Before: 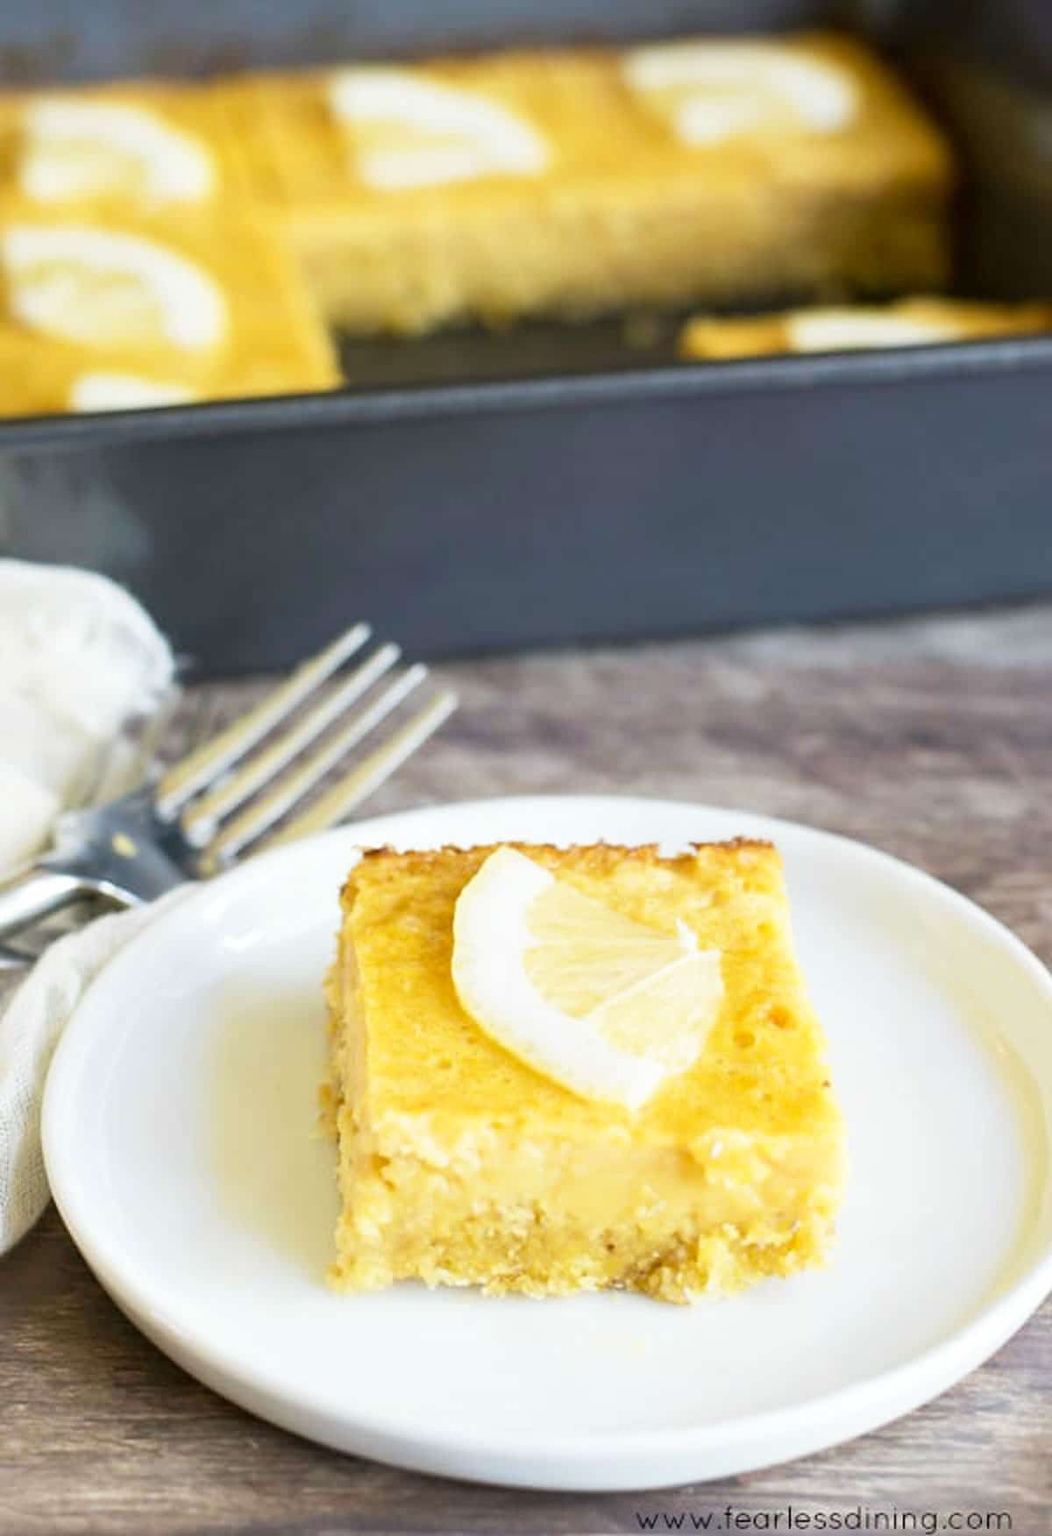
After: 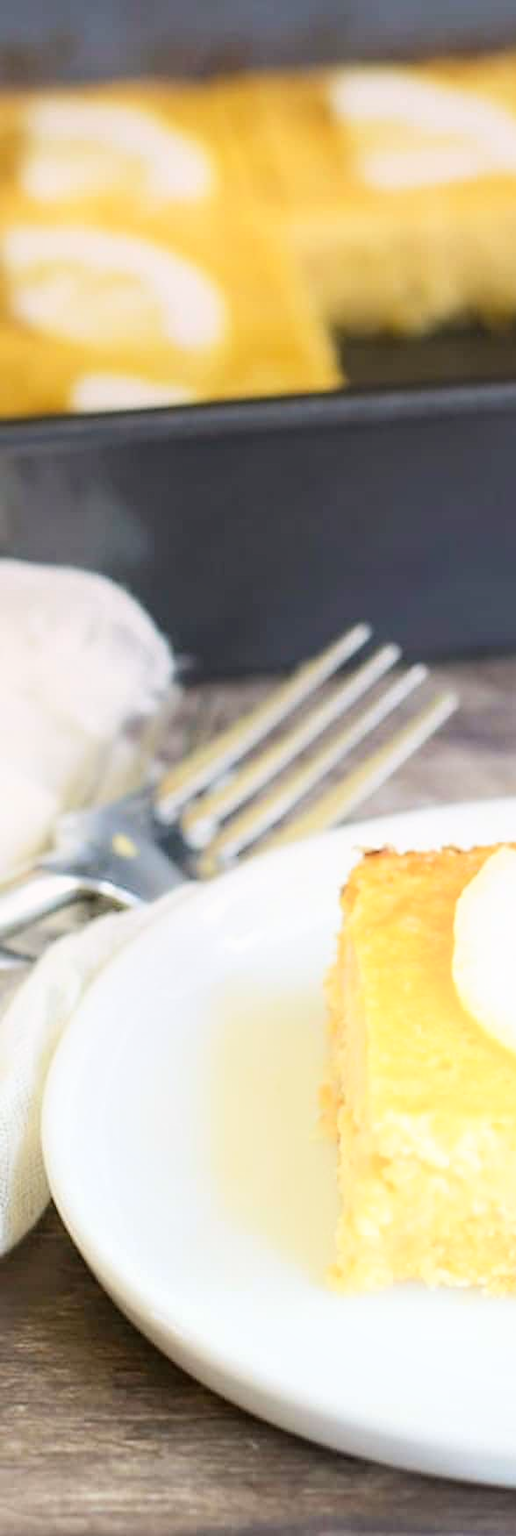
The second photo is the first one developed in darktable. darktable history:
graduated density: density 0.38 EV, hardness 21%, rotation -6.11°, saturation 32%
crop and rotate: left 0%, top 0%, right 50.845%
shadows and highlights: shadows -40.15, highlights 62.88, soften with gaussian
